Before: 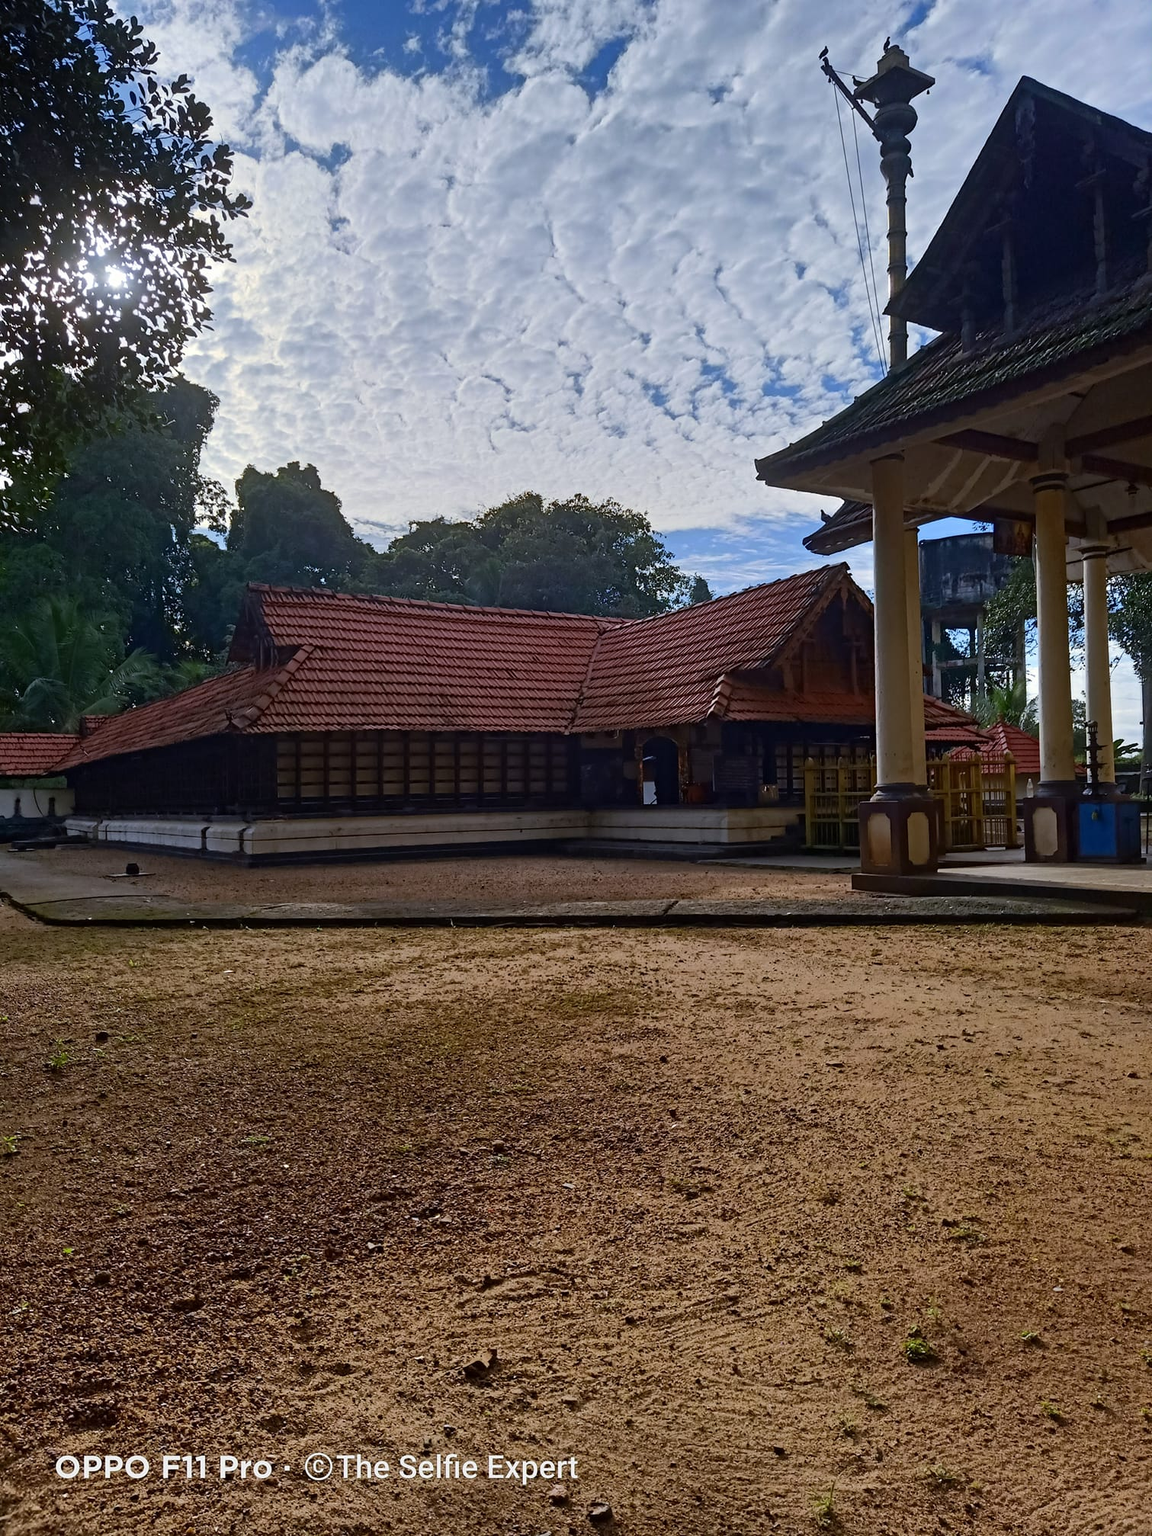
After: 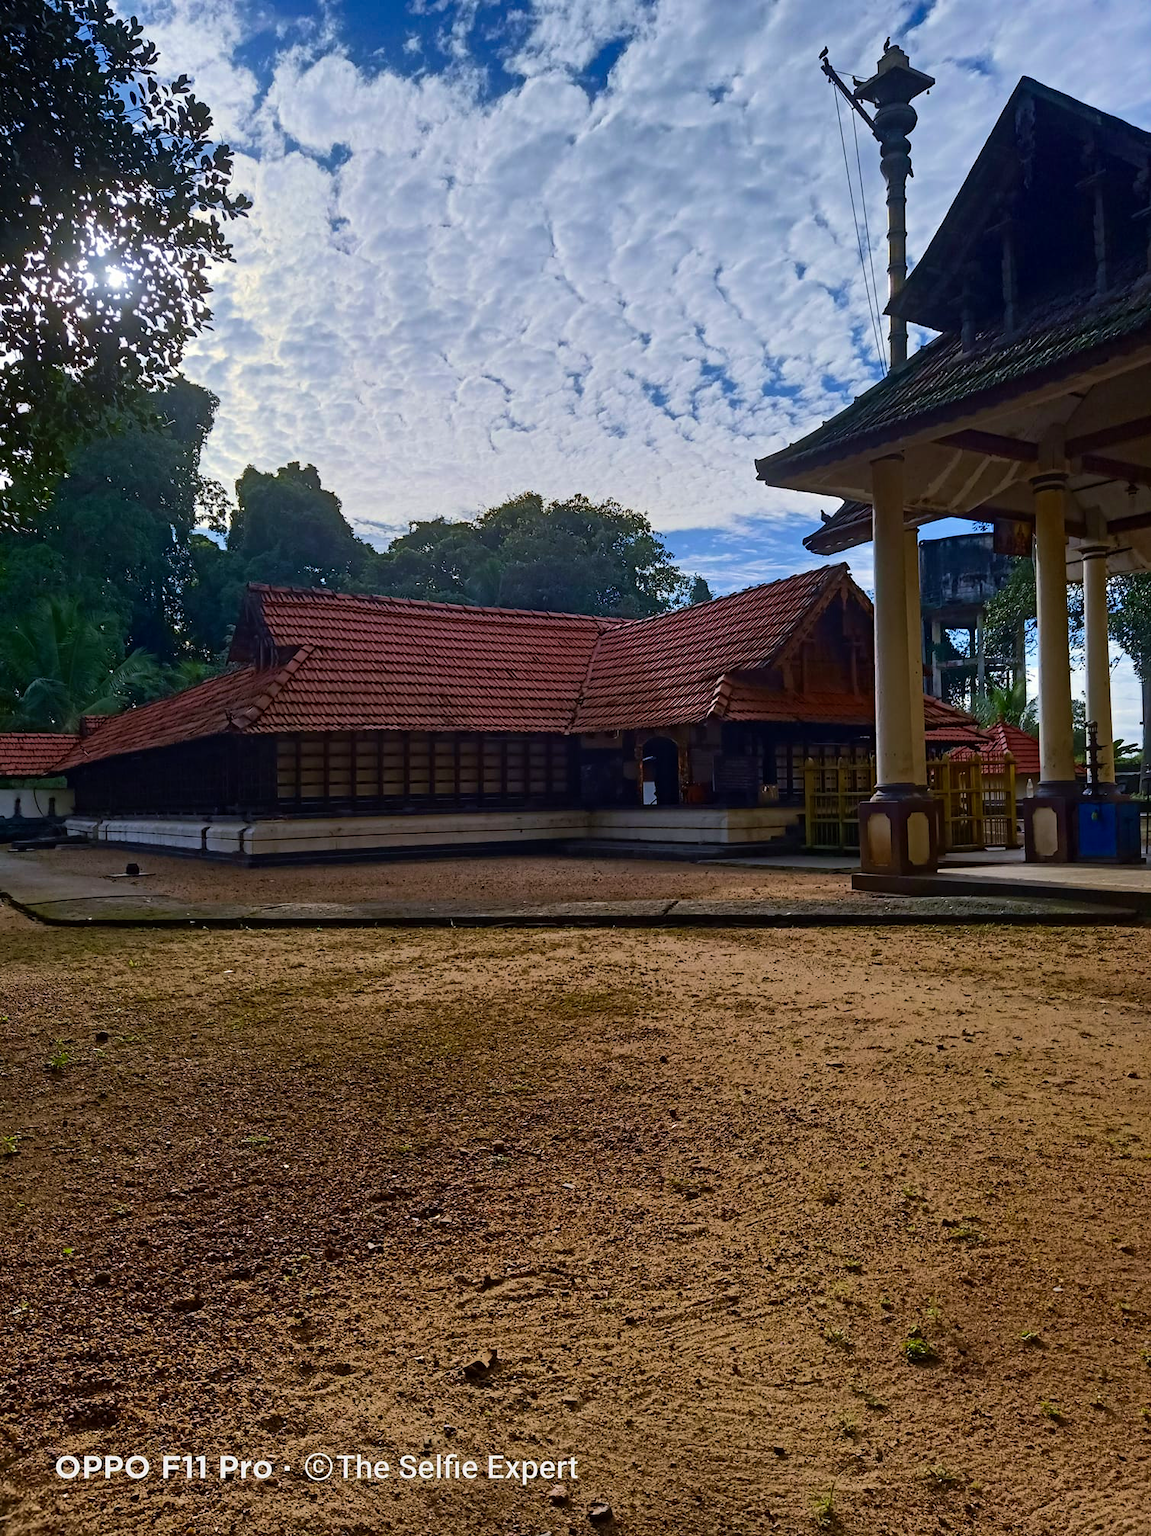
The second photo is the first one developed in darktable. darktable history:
color balance rgb: shadows lift › luminance -4.679%, shadows lift › chroma 1.052%, shadows lift › hue 219.21°, perceptual saturation grading › global saturation 10.516%, saturation formula JzAzBz (2021)
velvia: on, module defaults
